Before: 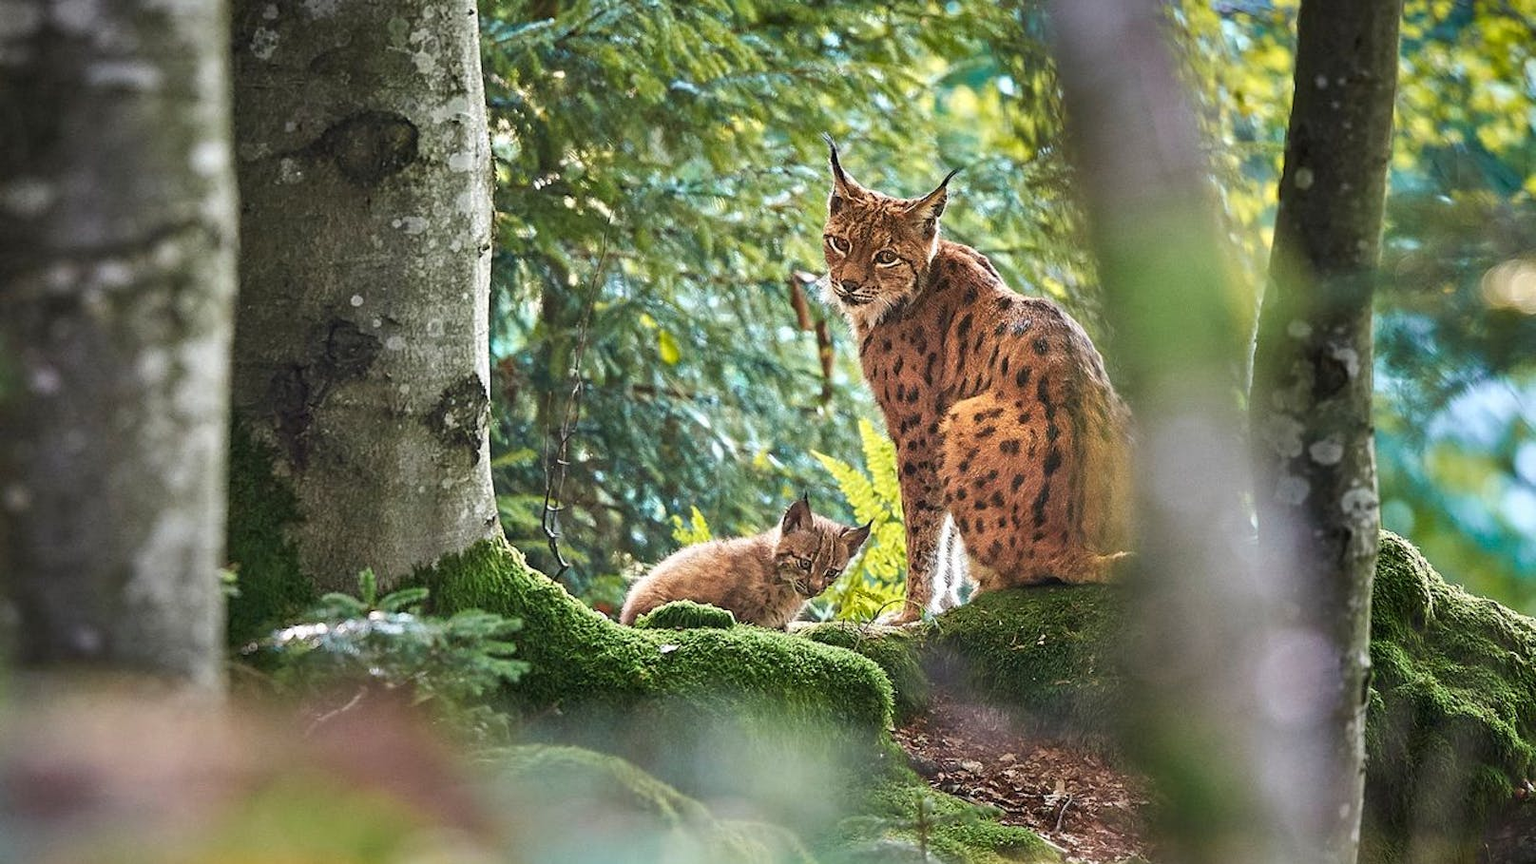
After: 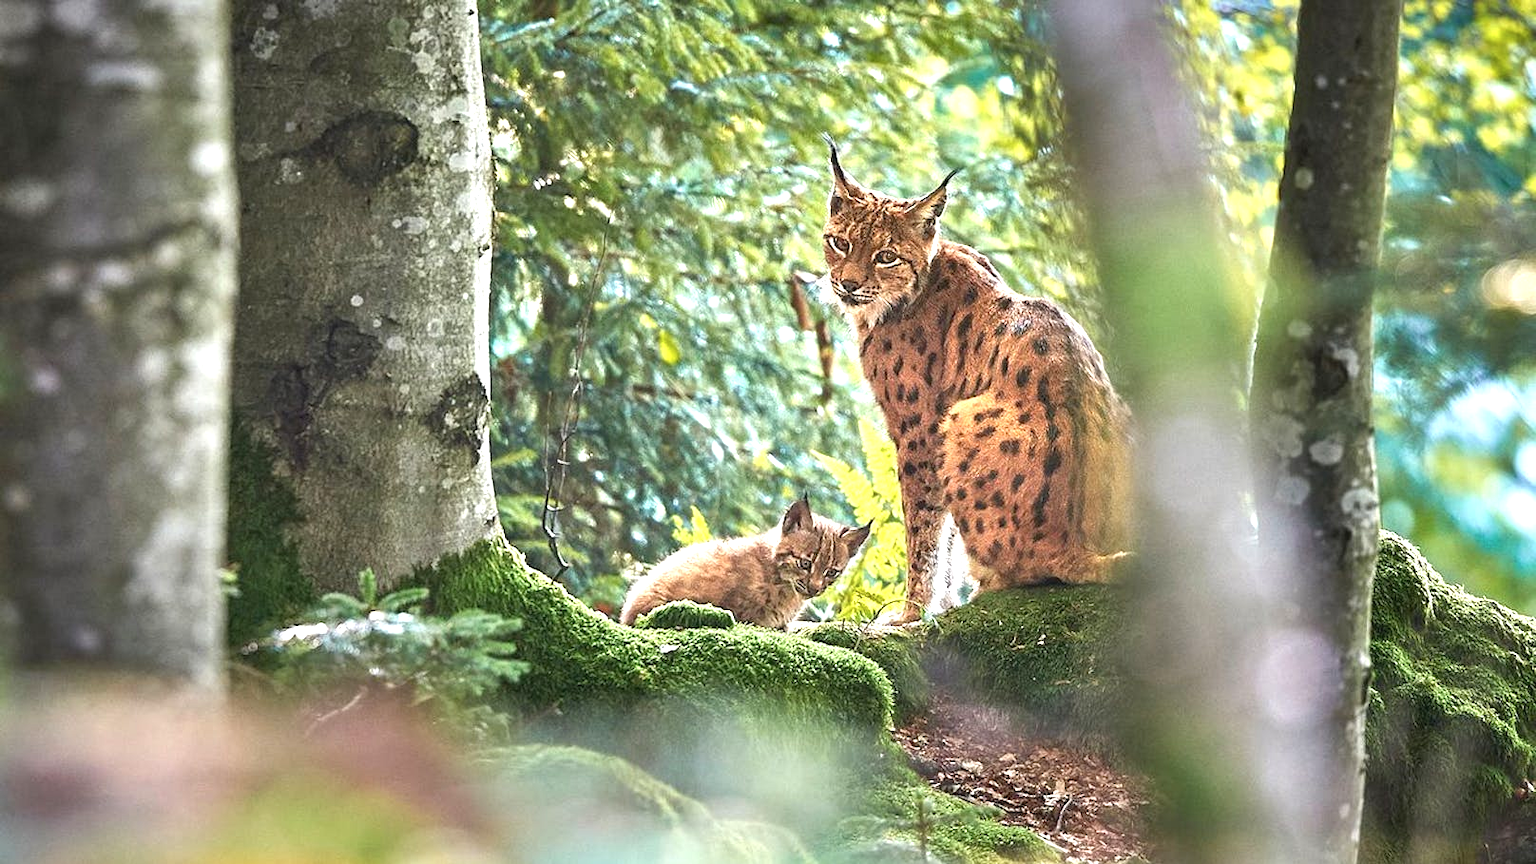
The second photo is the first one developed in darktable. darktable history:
exposure: exposure 0.946 EV, compensate exposure bias true, compensate highlight preservation false
contrast brightness saturation: contrast -0.068, brightness -0.032, saturation -0.107
